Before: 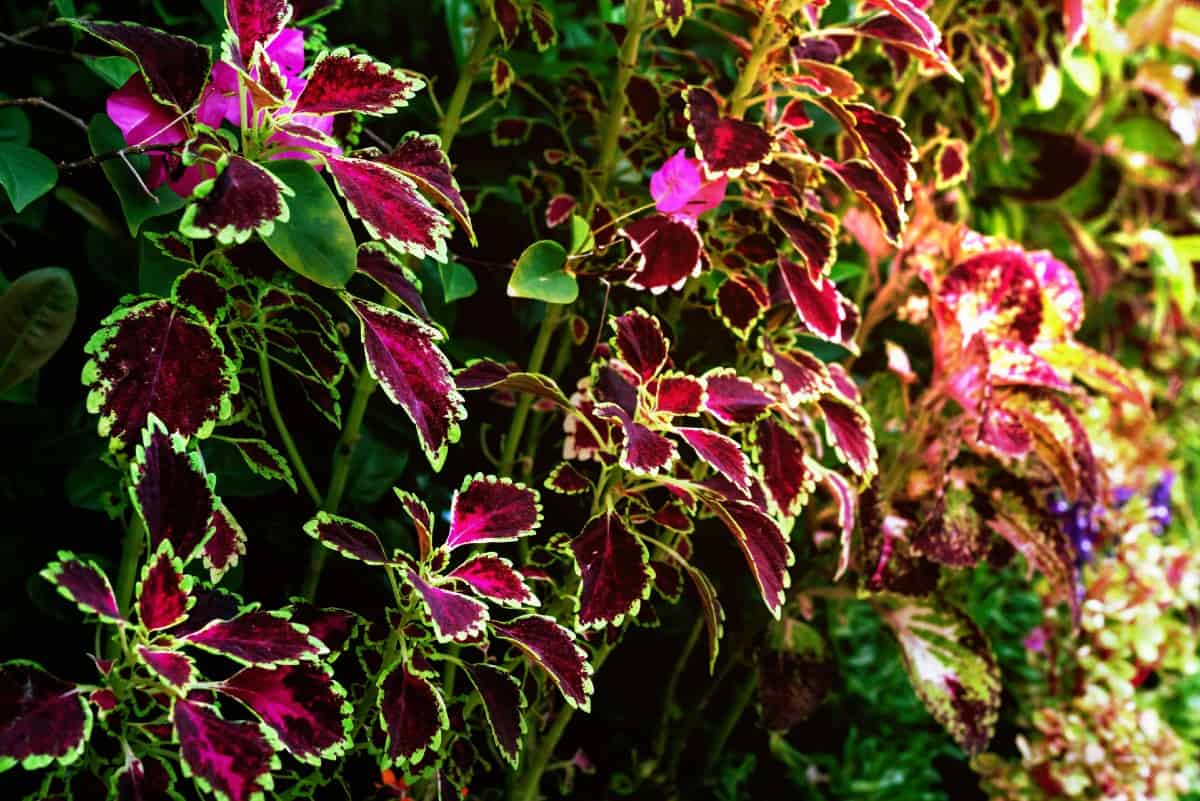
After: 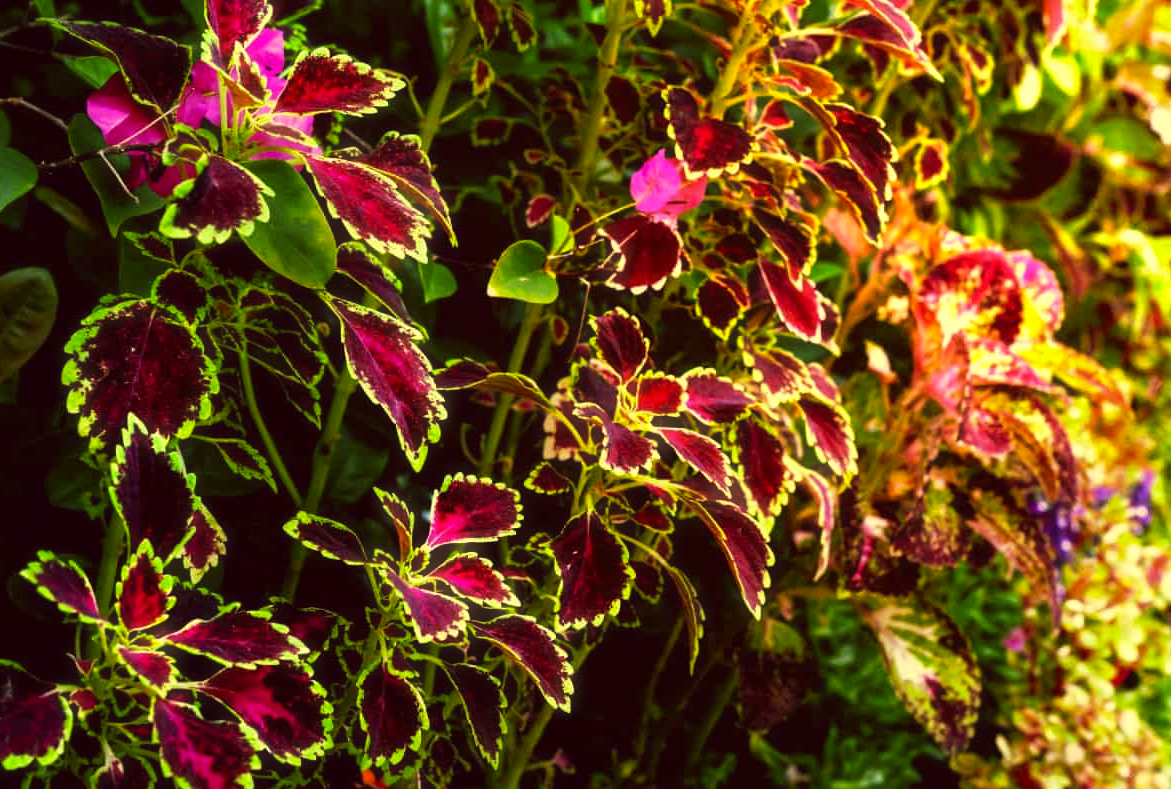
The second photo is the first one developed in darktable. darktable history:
crop and rotate: left 1.734%, right 0.625%, bottom 1.48%
haze removal: strength -0.093, compatibility mode true, adaptive false
color correction: highlights a* -0.46, highlights b* 39.86, shadows a* 9.6, shadows b* -0.276
exposure: black level correction -0.001, exposure 0.079 EV, compensate highlight preservation false
